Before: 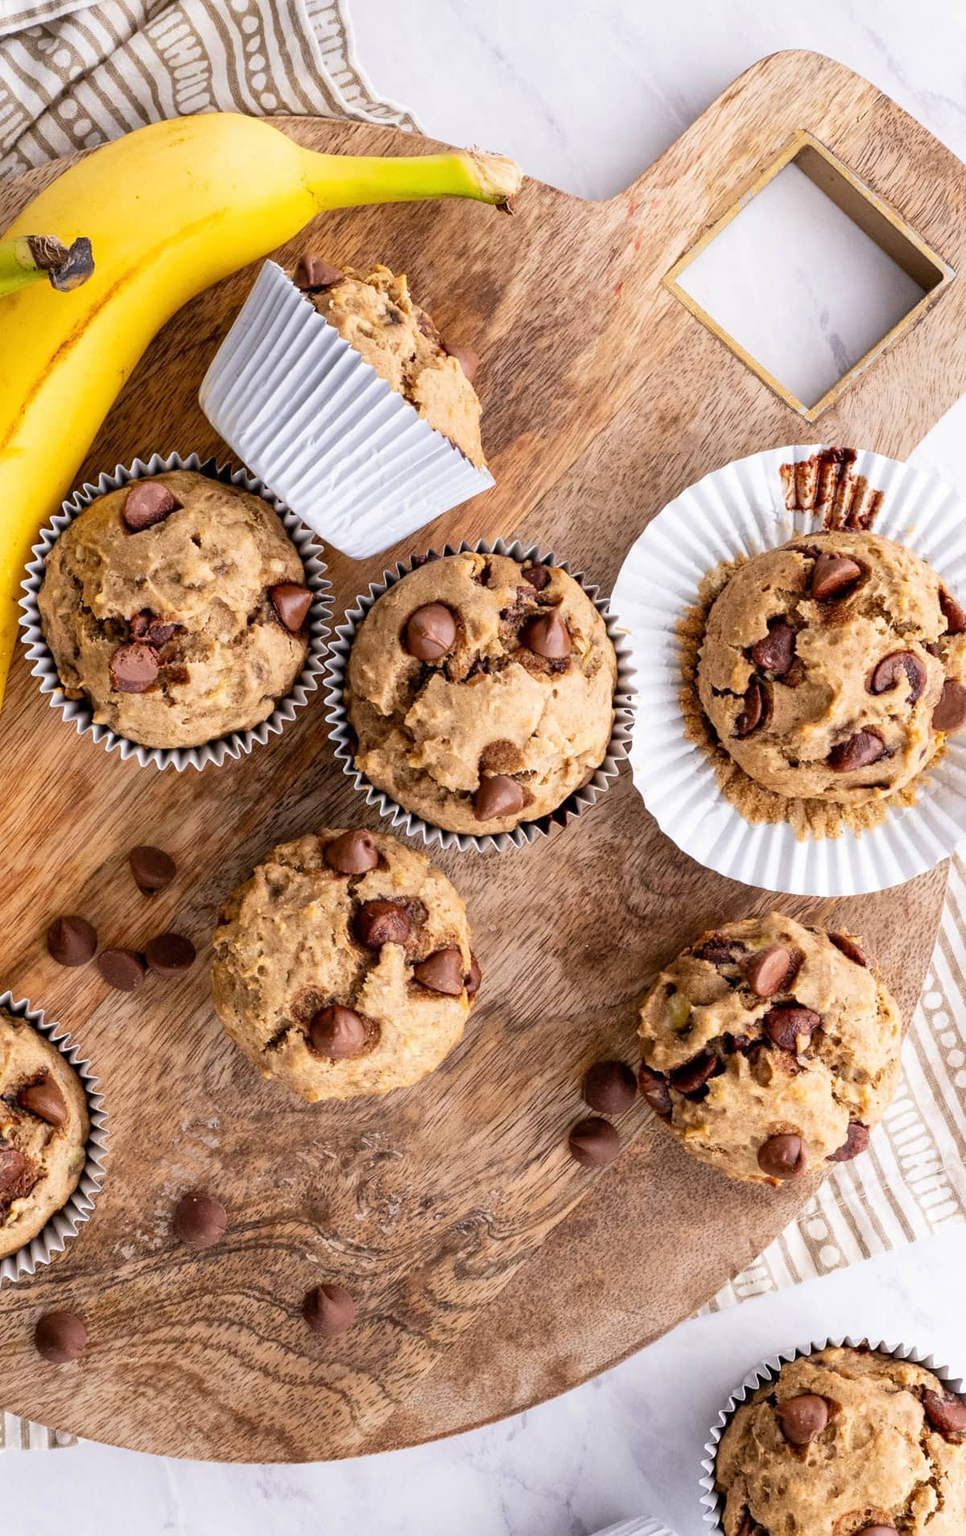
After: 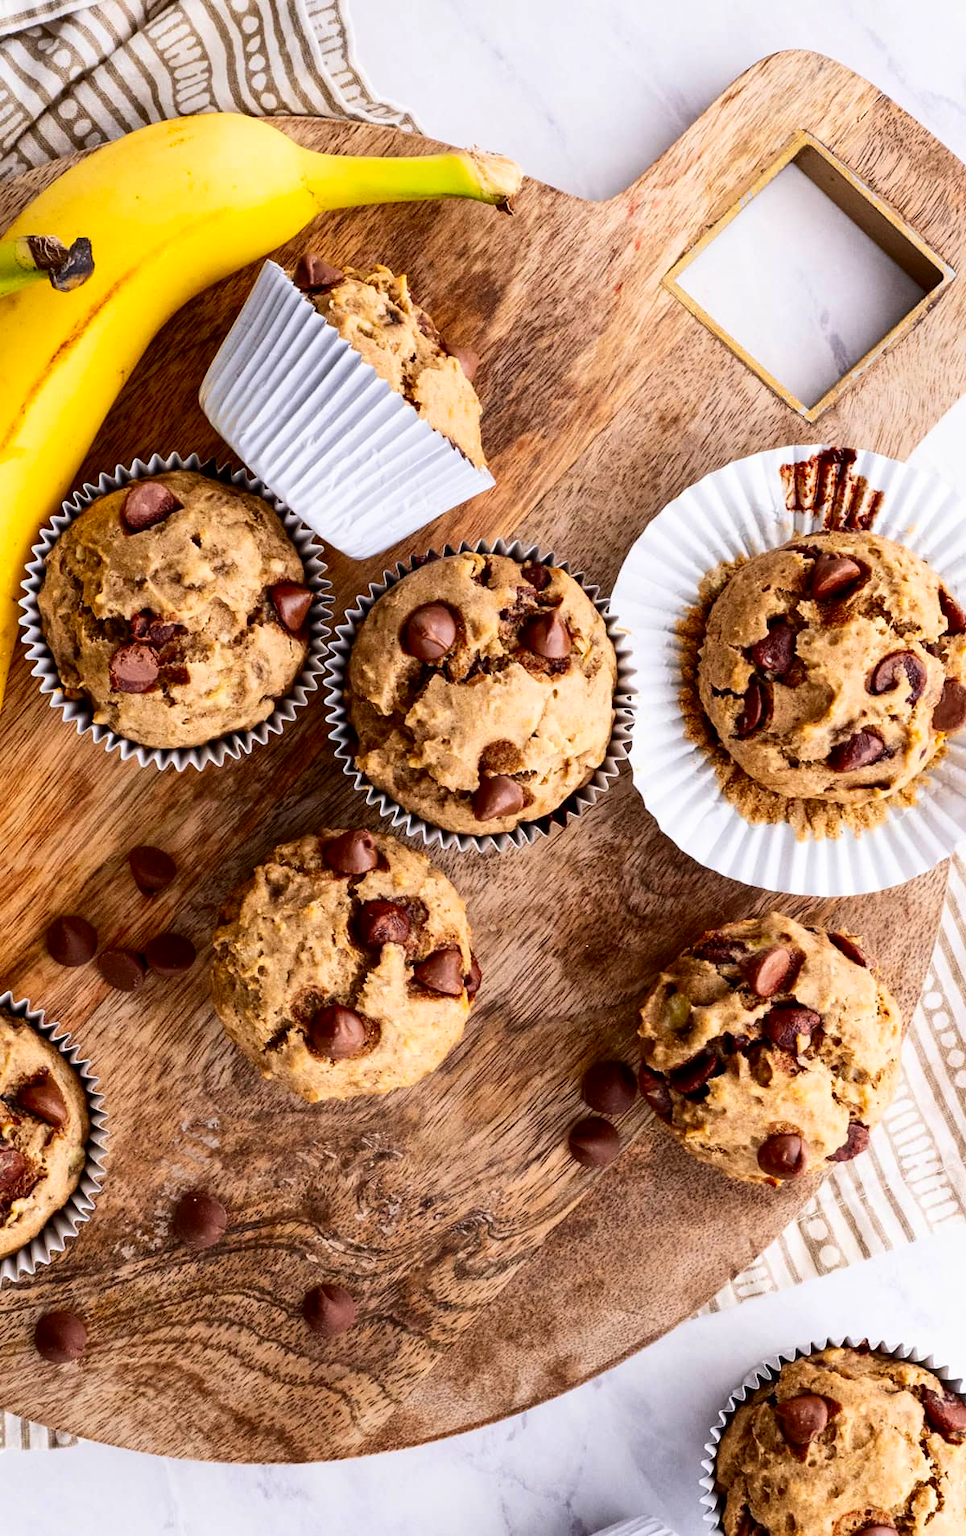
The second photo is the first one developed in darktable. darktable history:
contrast brightness saturation: contrast 0.191, brightness -0.108, saturation 0.213
